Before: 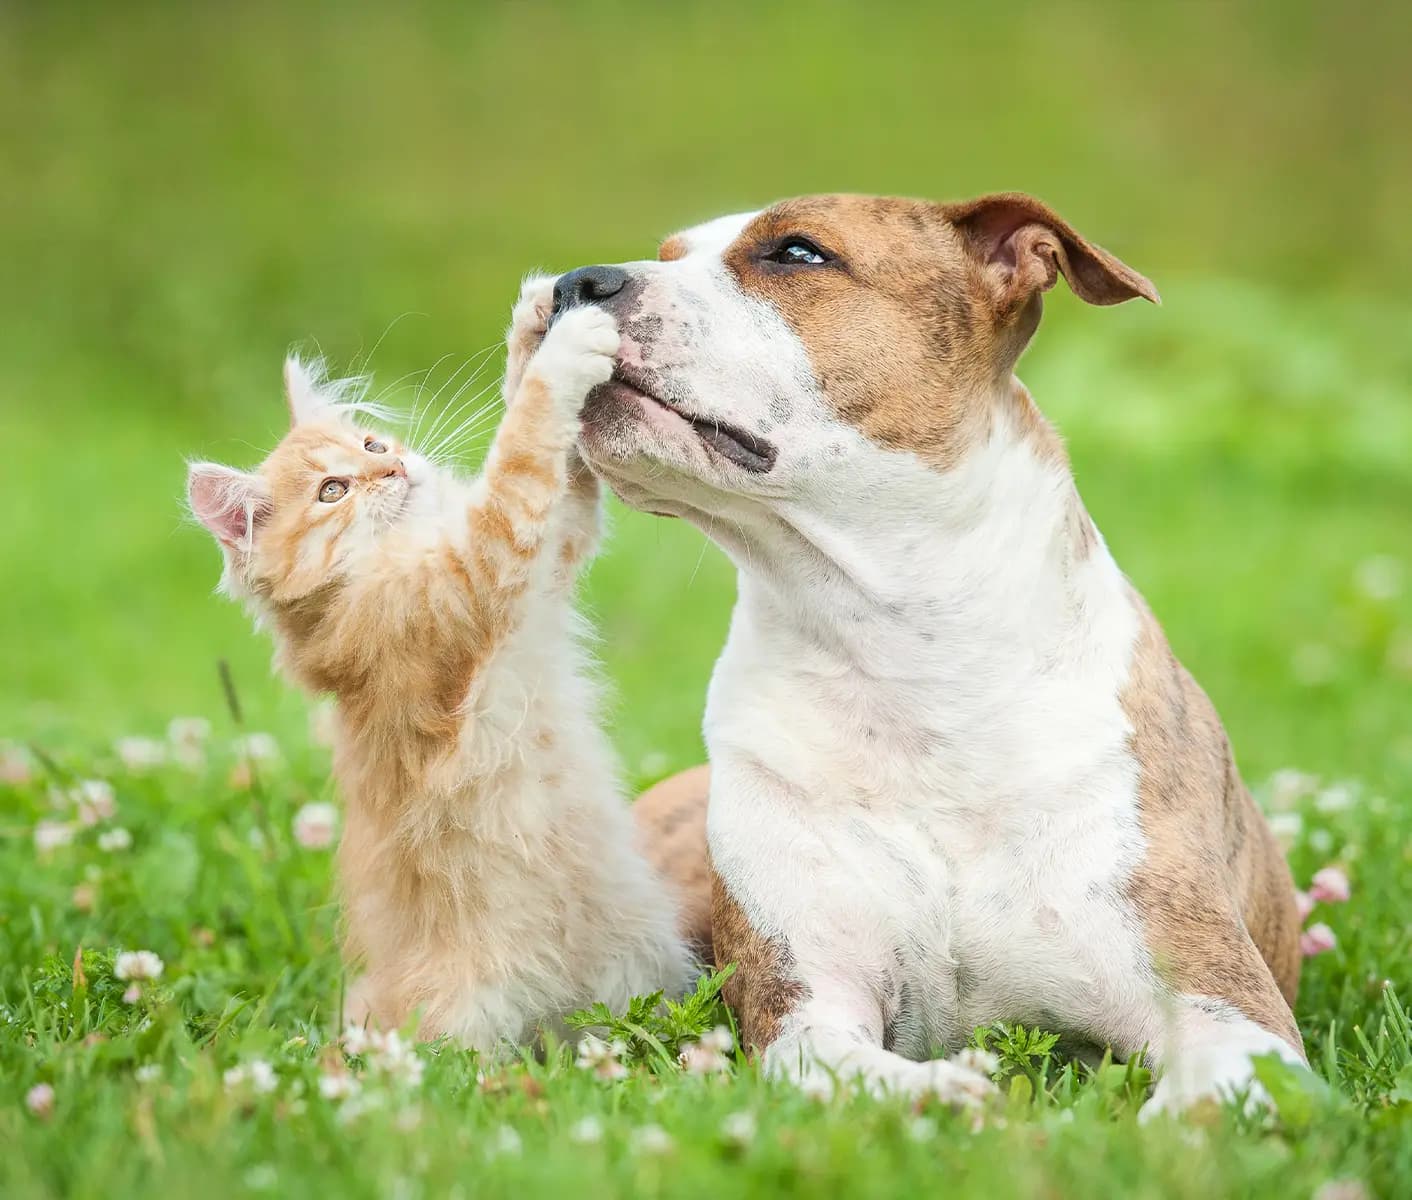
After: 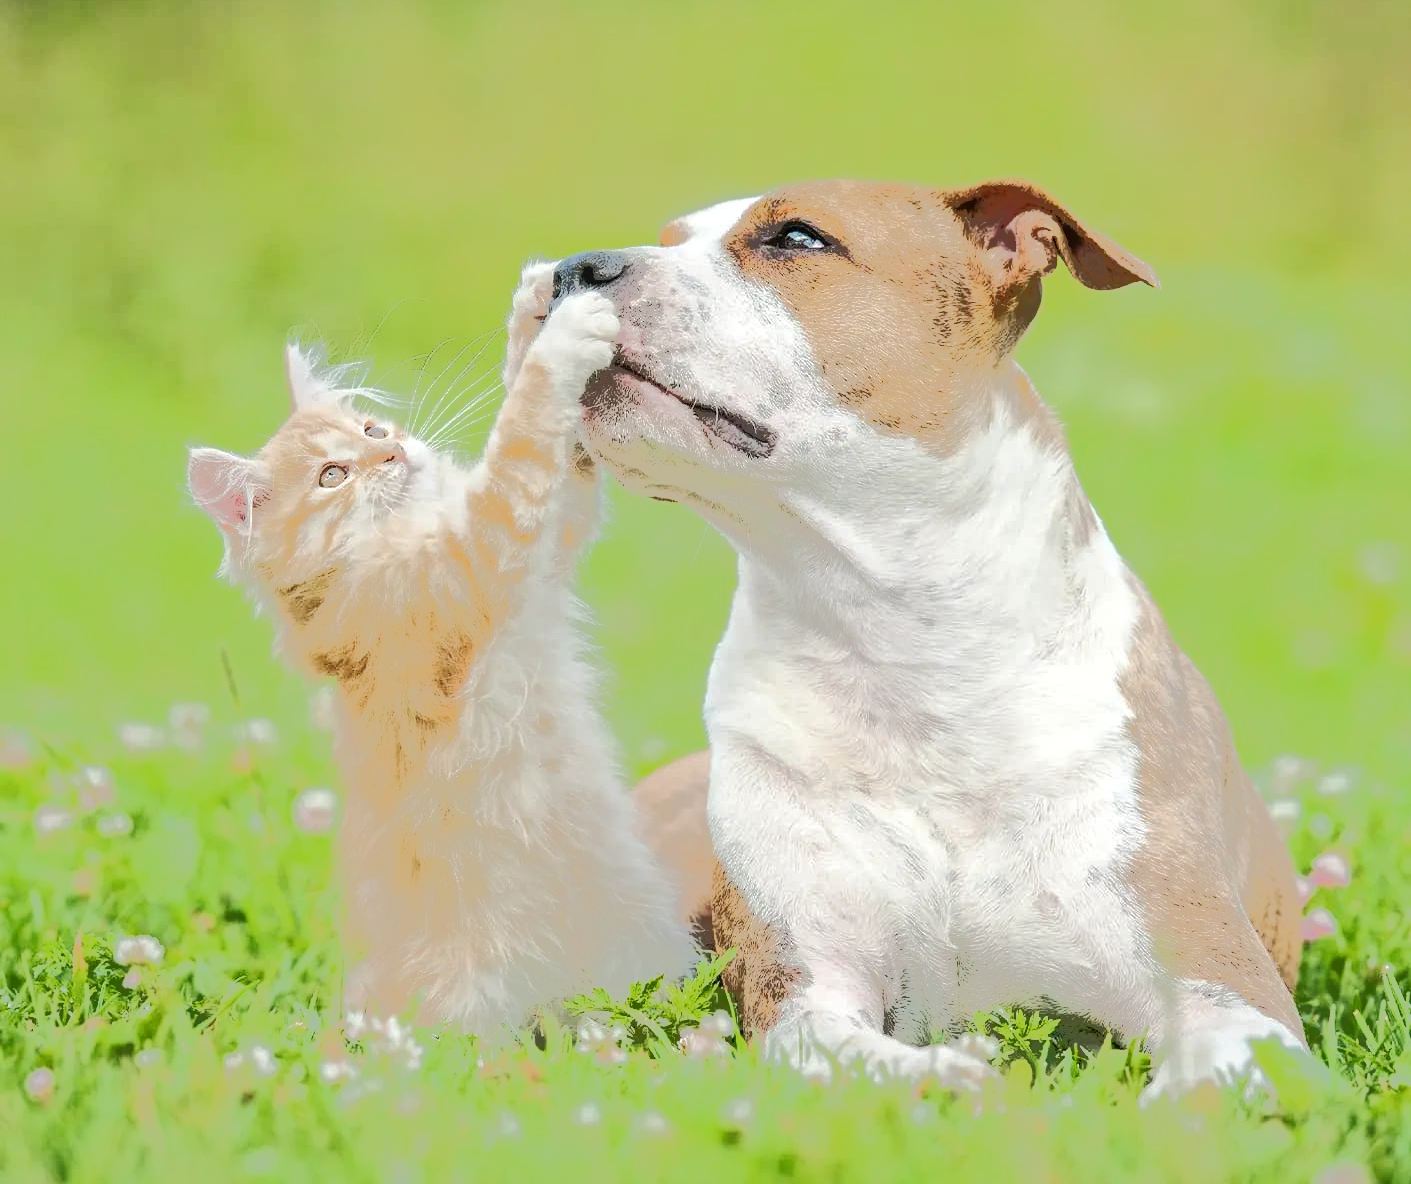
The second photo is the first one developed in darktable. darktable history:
base curve: curves: ch0 [(0, 0) (0.262, 0.32) (0.722, 0.705) (1, 1)], preserve colors none
crop: top 1.32%, right 0.067%
tone equalizer: -7 EV -0.643 EV, -6 EV 1.04 EV, -5 EV -0.43 EV, -4 EV 0.42 EV, -3 EV 0.439 EV, -2 EV 0.175 EV, -1 EV -0.161 EV, +0 EV -0.367 EV, edges refinement/feathering 500, mask exposure compensation -1.57 EV, preserve details no
